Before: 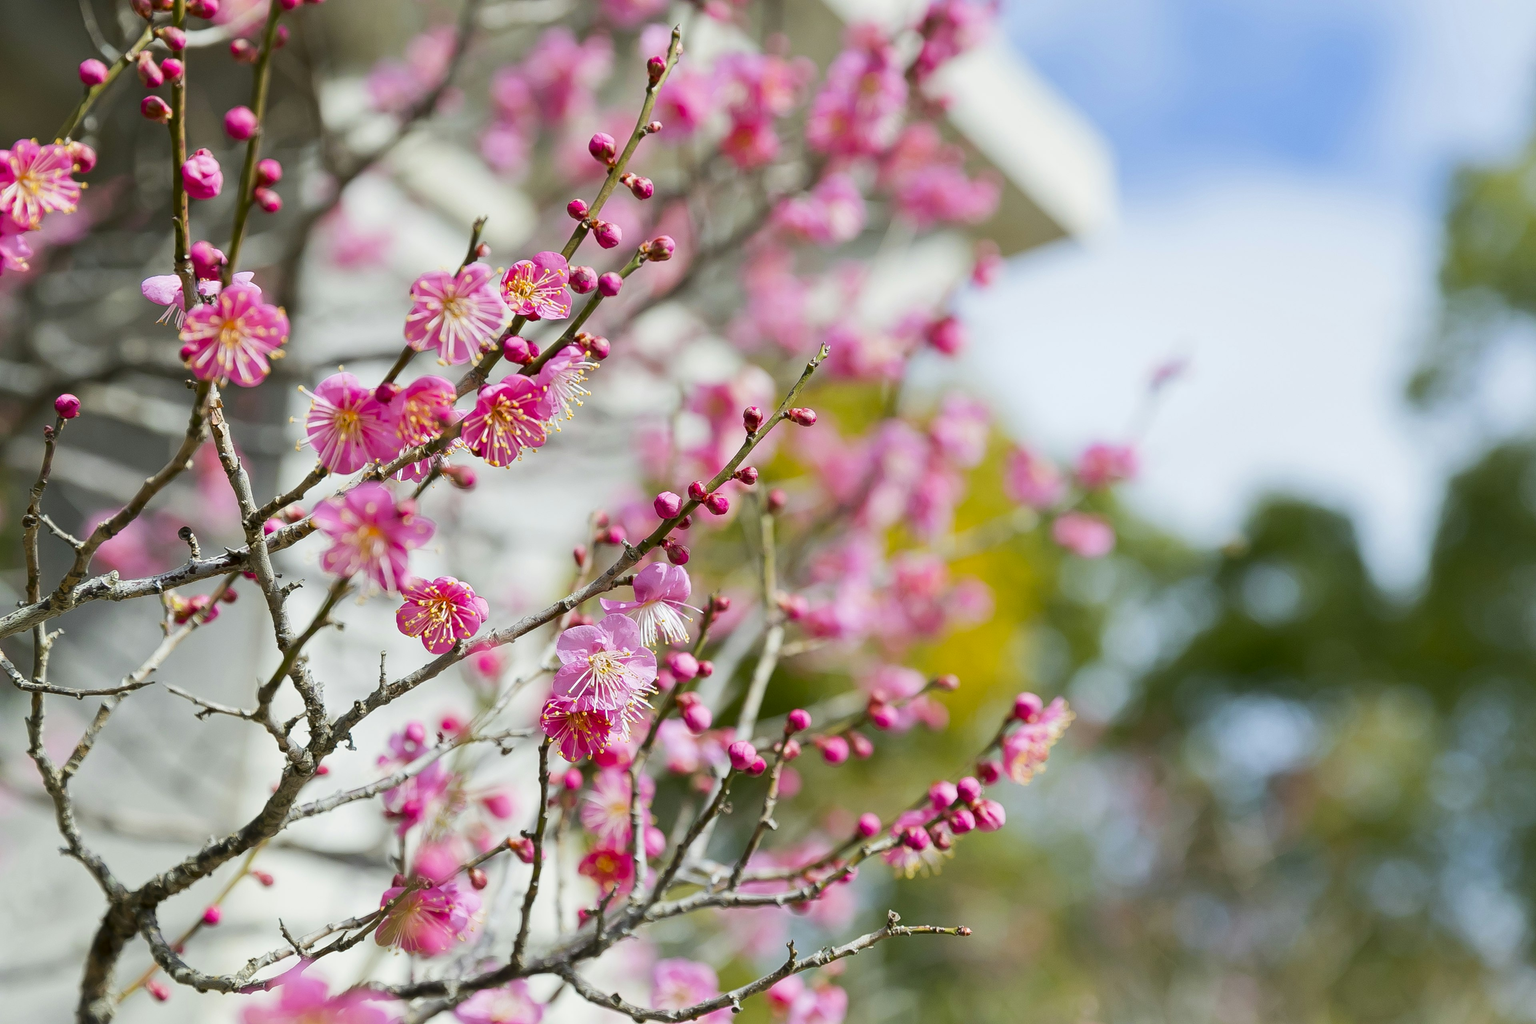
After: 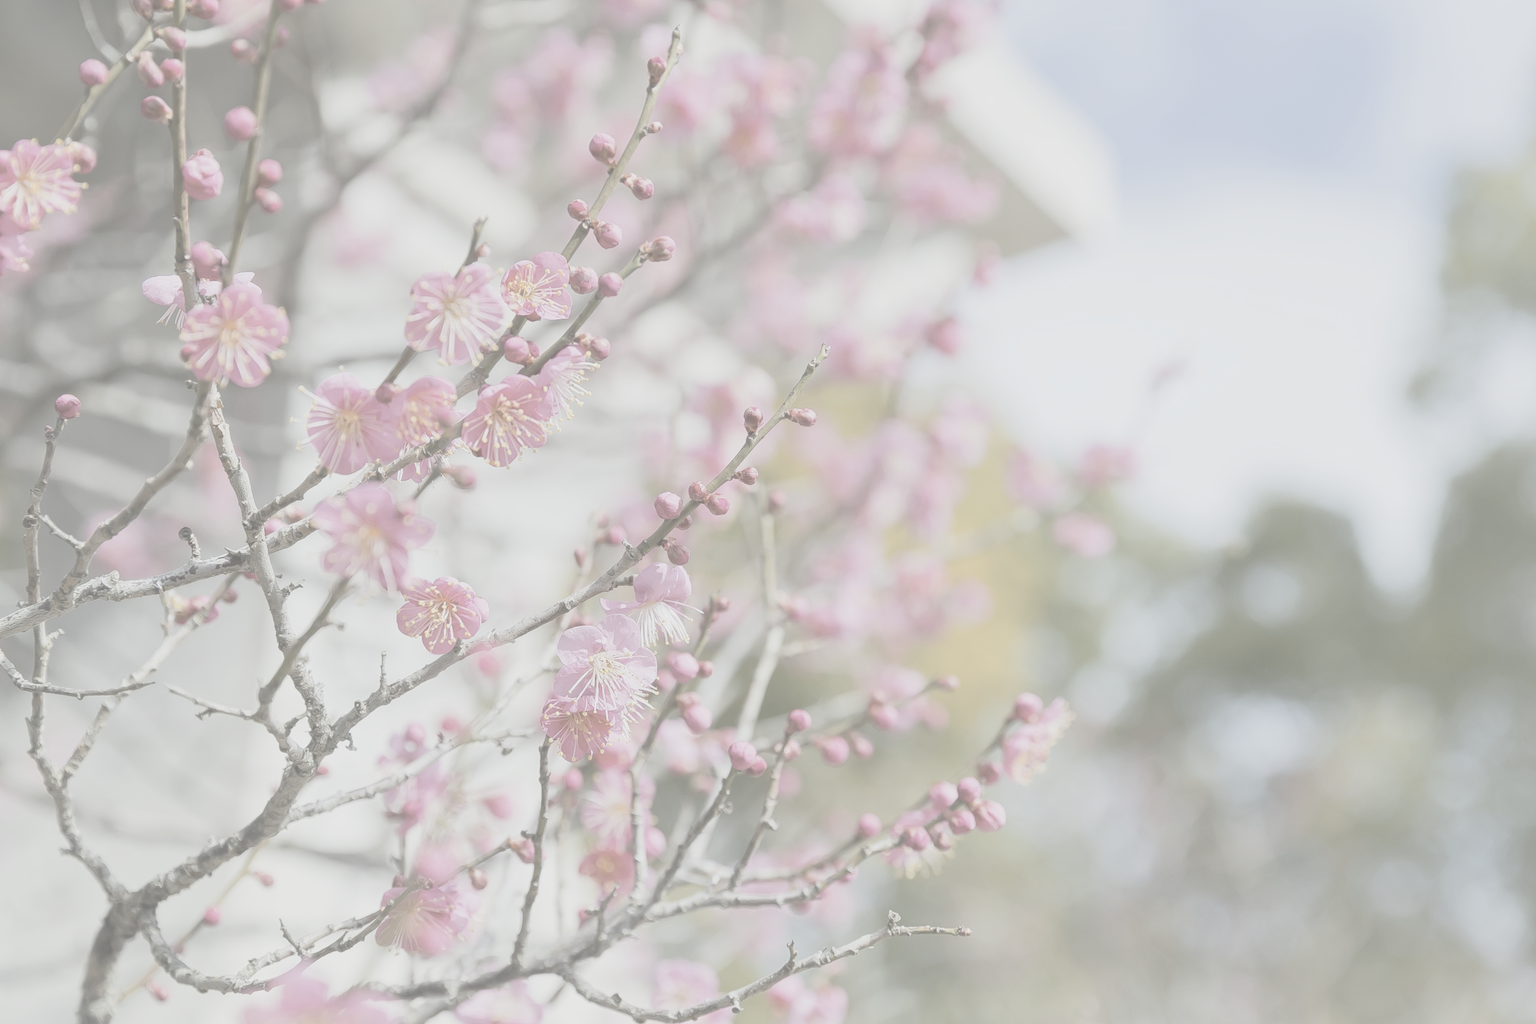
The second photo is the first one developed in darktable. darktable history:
contrast brightness saturation: contrast -0.336, brightness 0.756, saturation -0.777
